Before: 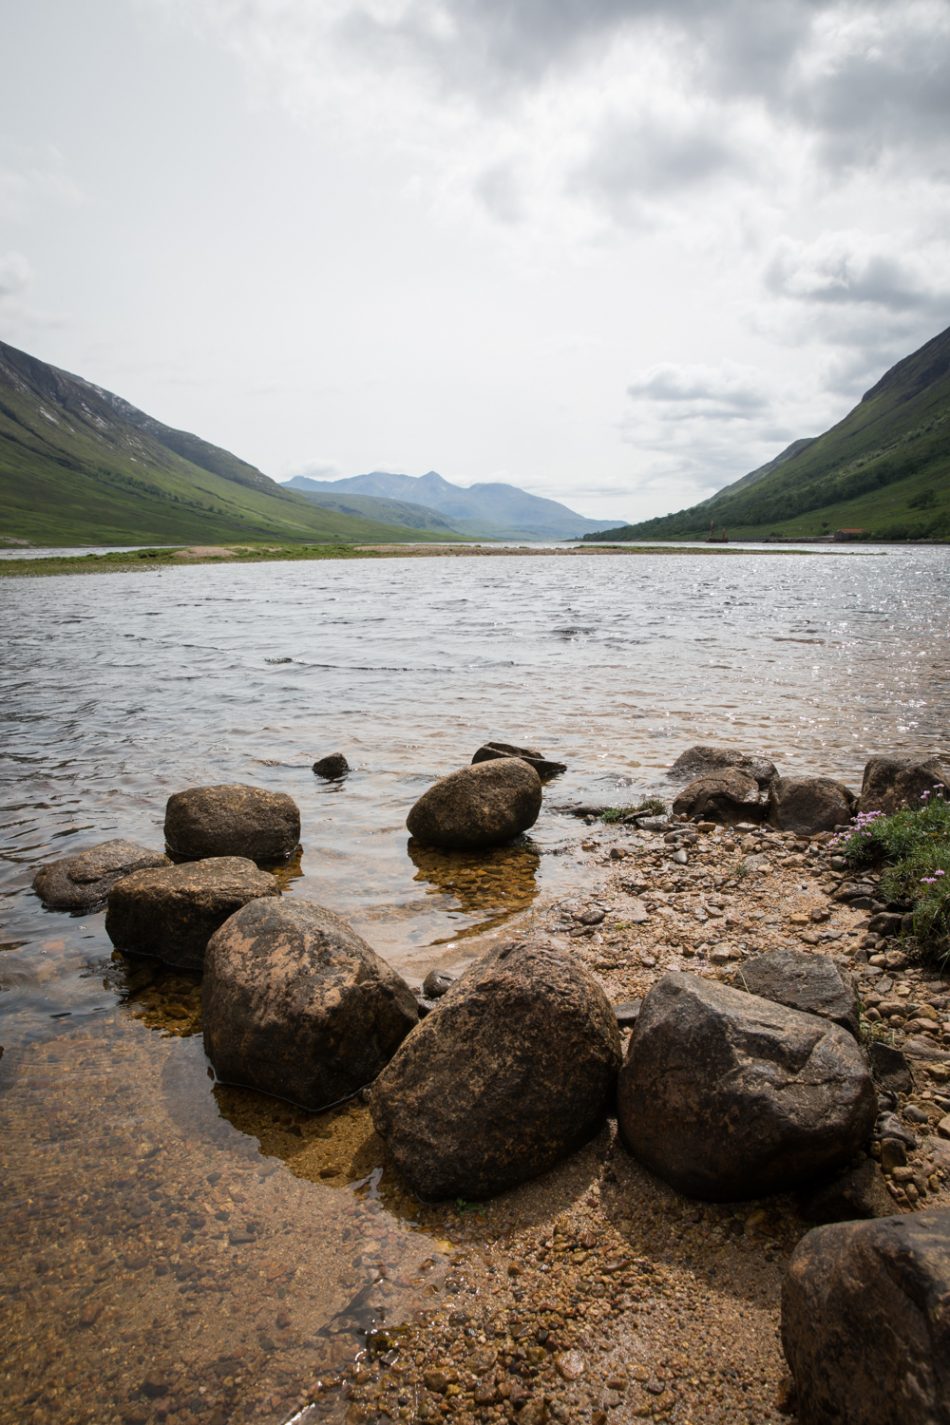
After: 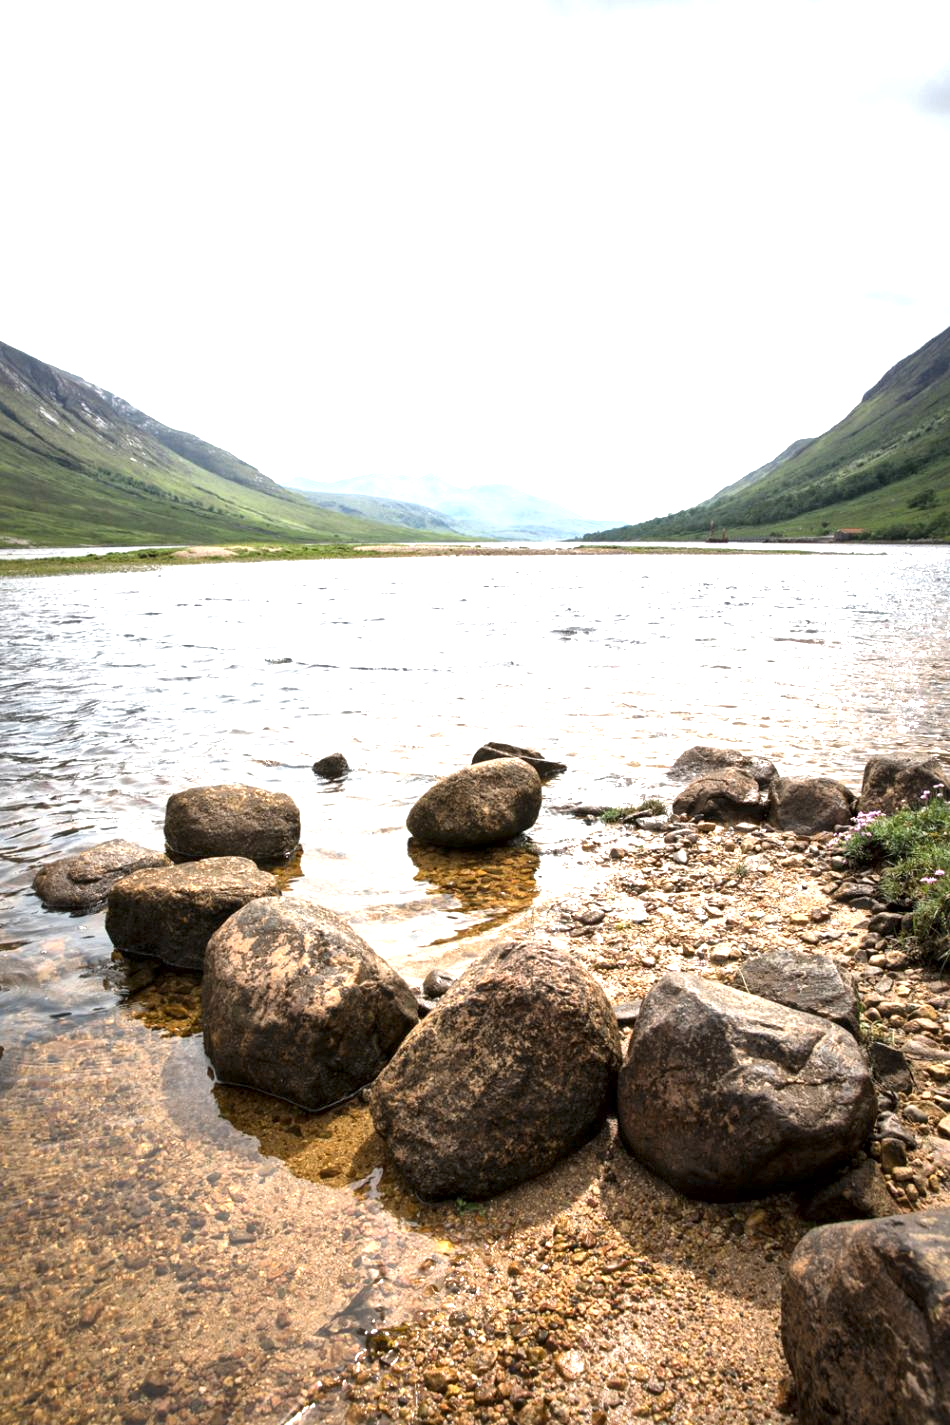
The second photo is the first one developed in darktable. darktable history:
exposure: black level correction 0, exposure 1.379 EV, compensate exposure bias true, compensate highlight preservation false
local contrast: mode bilateral grid, contrast 20, coarseness 20, detail 150%, midtone range 0.2
